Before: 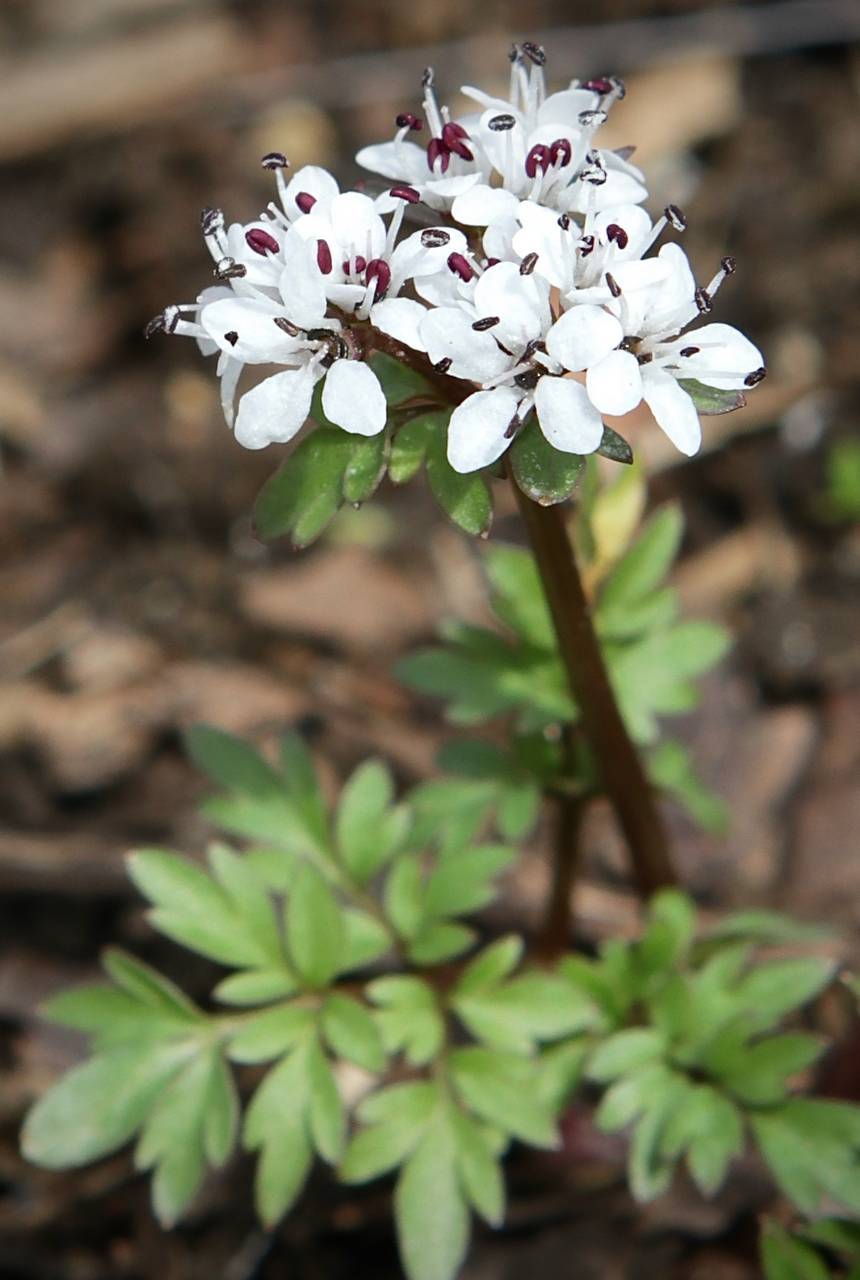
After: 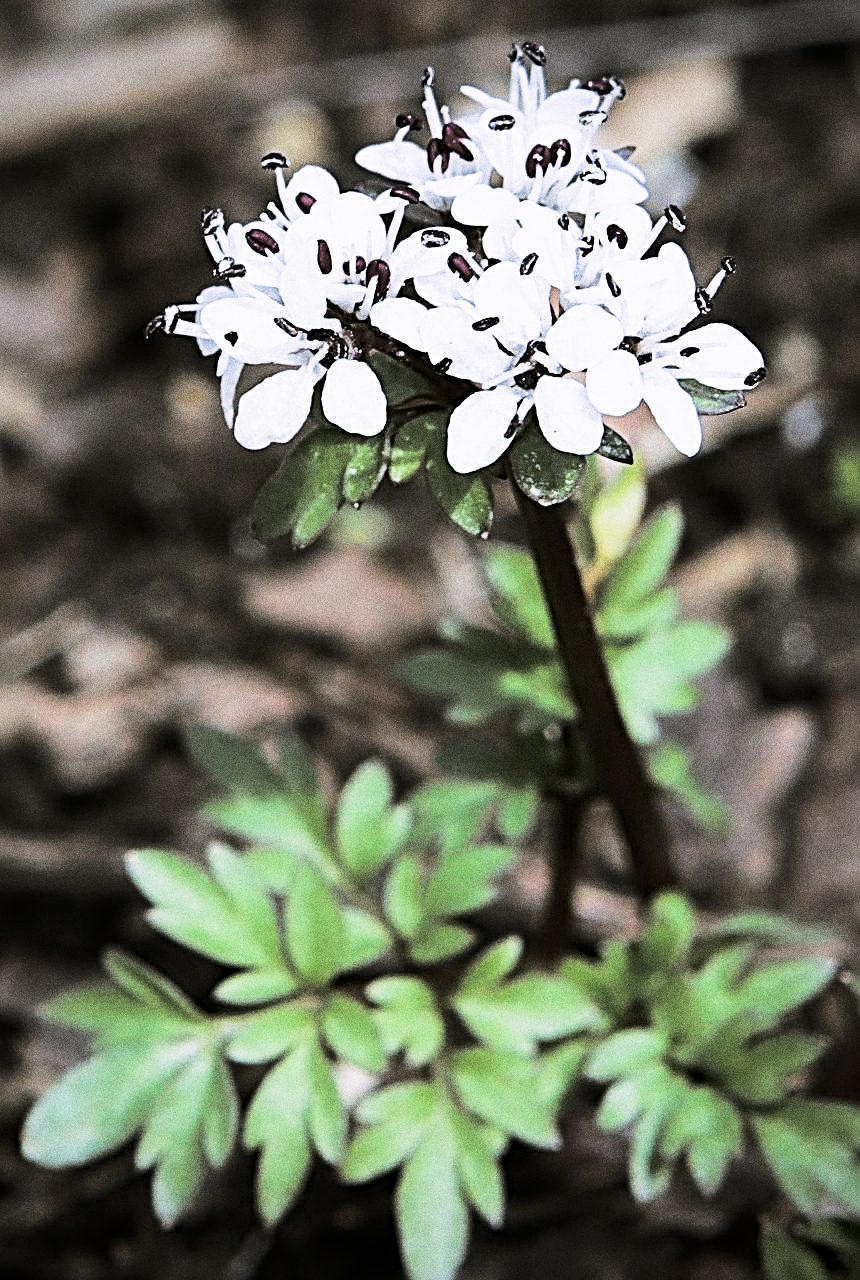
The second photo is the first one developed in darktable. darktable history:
tone equalizer: -8 EV -0.75 EV, -7 EV -0.7 EV, -6 EV -0.6 EV, -5 EV -0.4 EV, -3 EV 0.4 EV, -2 EV 0.6 EV, -1 EV 0.7 EV, +0 EV 0.75 EV, edges refinement/feathering 500, mask exposure compensation -1.57 EV, preserve details no
sigmoid: contrast 1.22, skew 0.65
sharpen: radius 3.69, amount 0.928
split-toning: shadows › hue 46.8°, shadows › saturation 0.17, highlights › hue 316.8°, highlights › saturation 0.27, balance -51.82
contrast brightness saturation: contrast 0.15, brightness -0.01, saturation 0.1
white balance: red 0.948, green 1.02, blue 1.176
grain: coarseness 0.09 ISO, strength 40%
